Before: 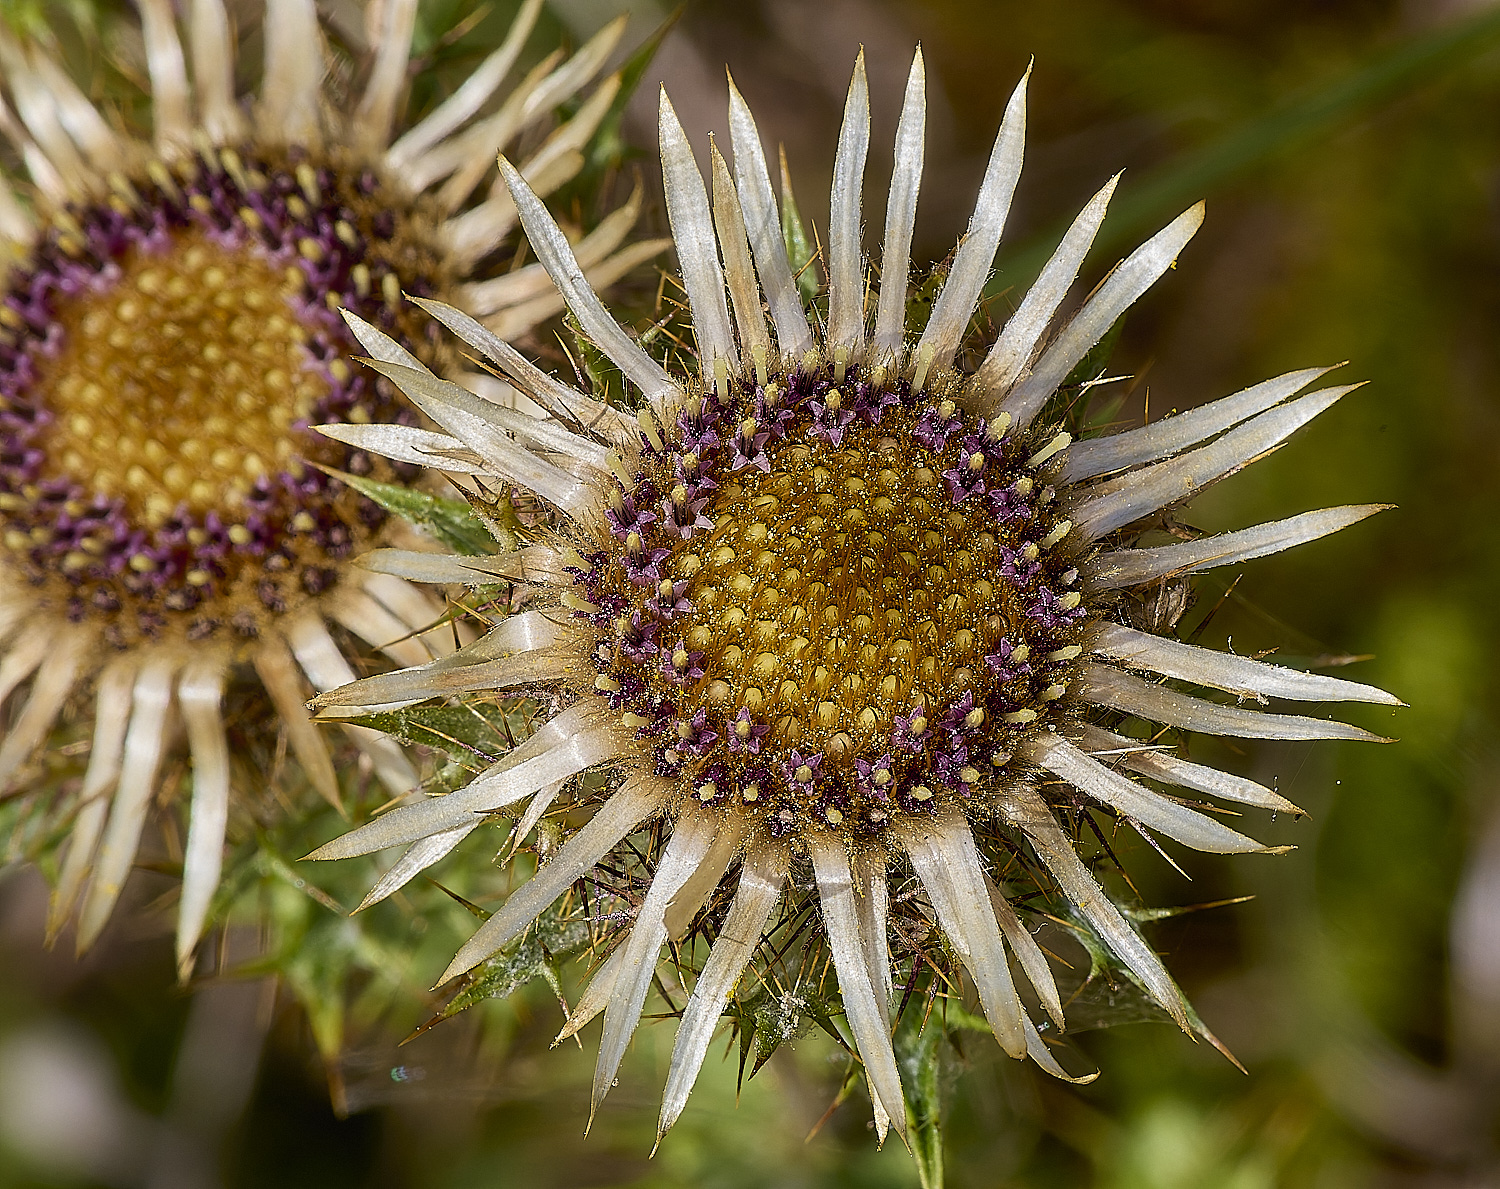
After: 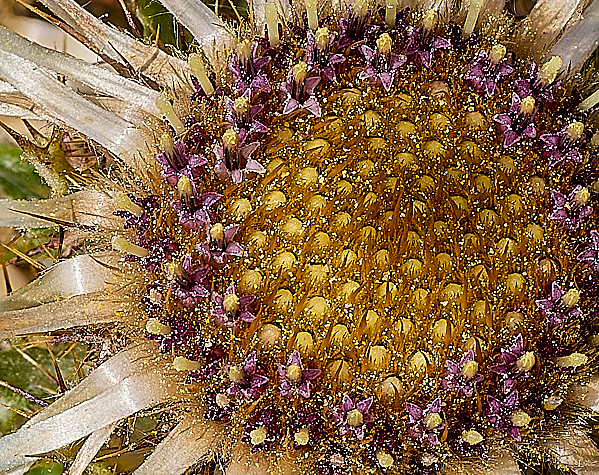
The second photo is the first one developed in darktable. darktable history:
sharpen: radius 1.559, amount 0.373, threshold 1.271
crop: left 30%, top 30%, right 30%, bottom 30%
shadows and highlights: shadows 29.61, highlights -30.47, low approximation 0.01, soften with gaussian
